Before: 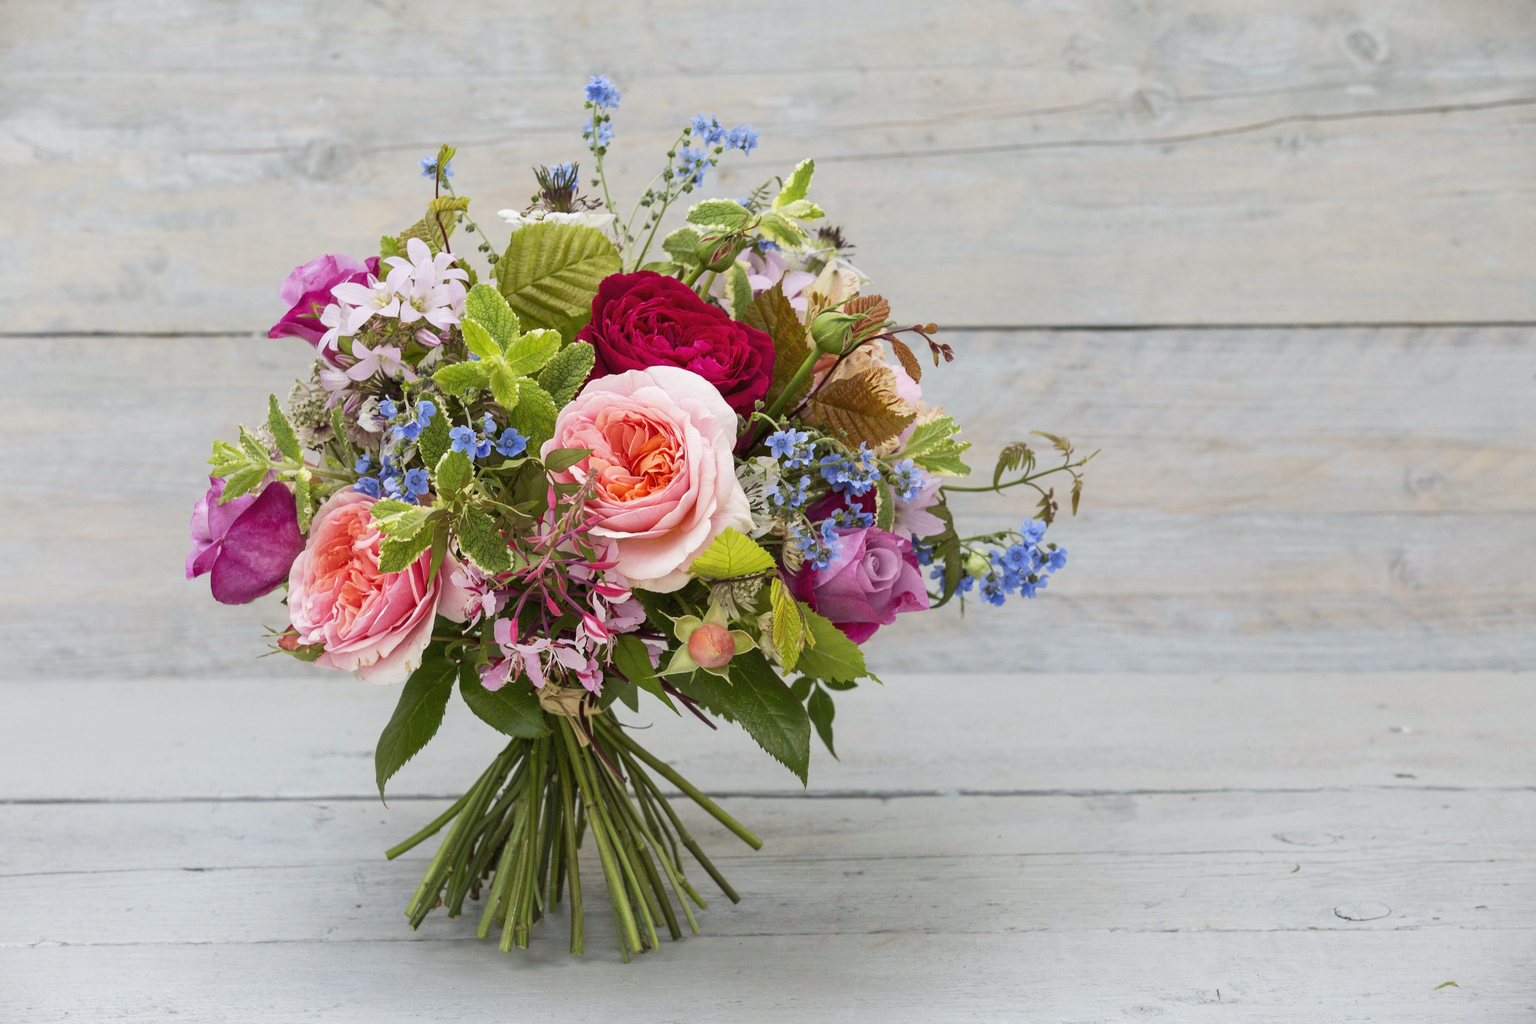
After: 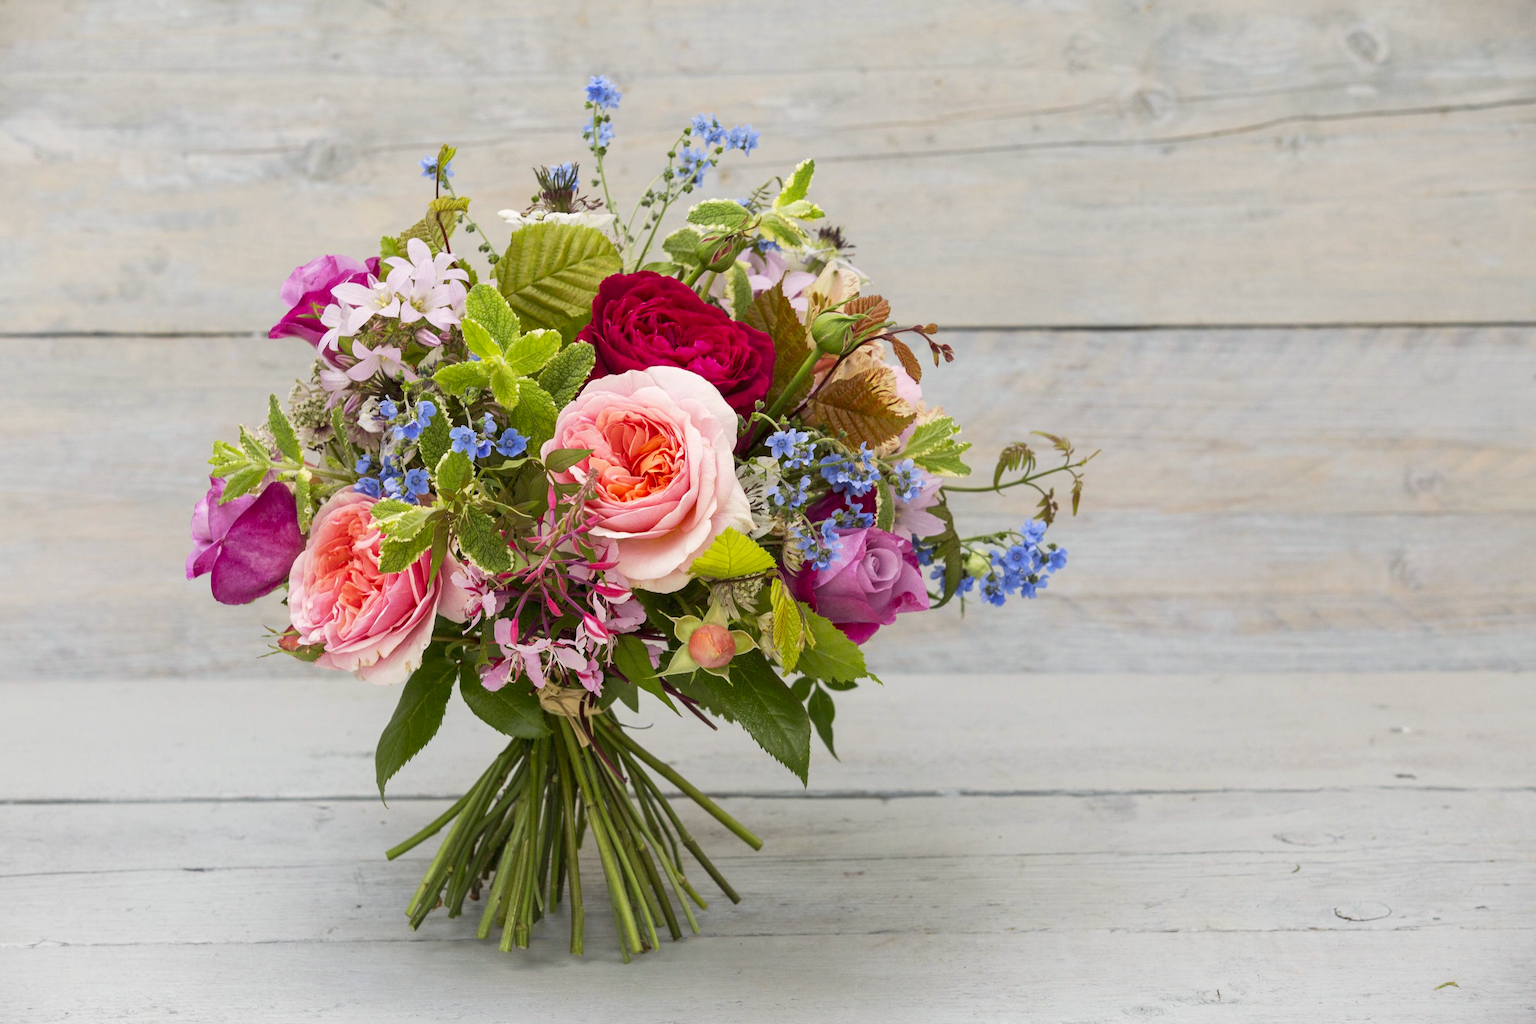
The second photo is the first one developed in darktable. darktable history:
exposure: black level correction 0.001, compensate highlight preservation false
color correction: highlights a* 0.816, highlights b* 2.78, saturation 1.1
shadows and highlights: shadows 12, white point adjustment 1.2, highlights -0.36, soften with gaussian
